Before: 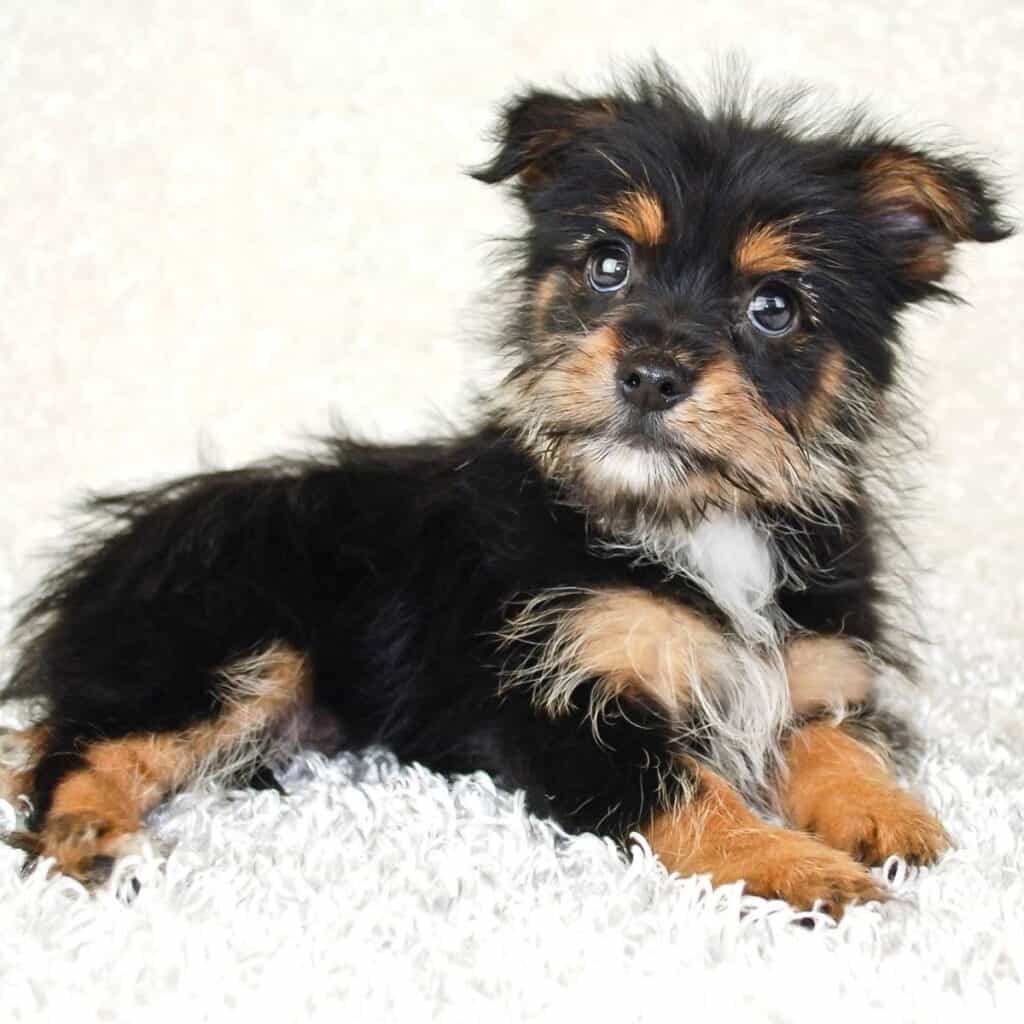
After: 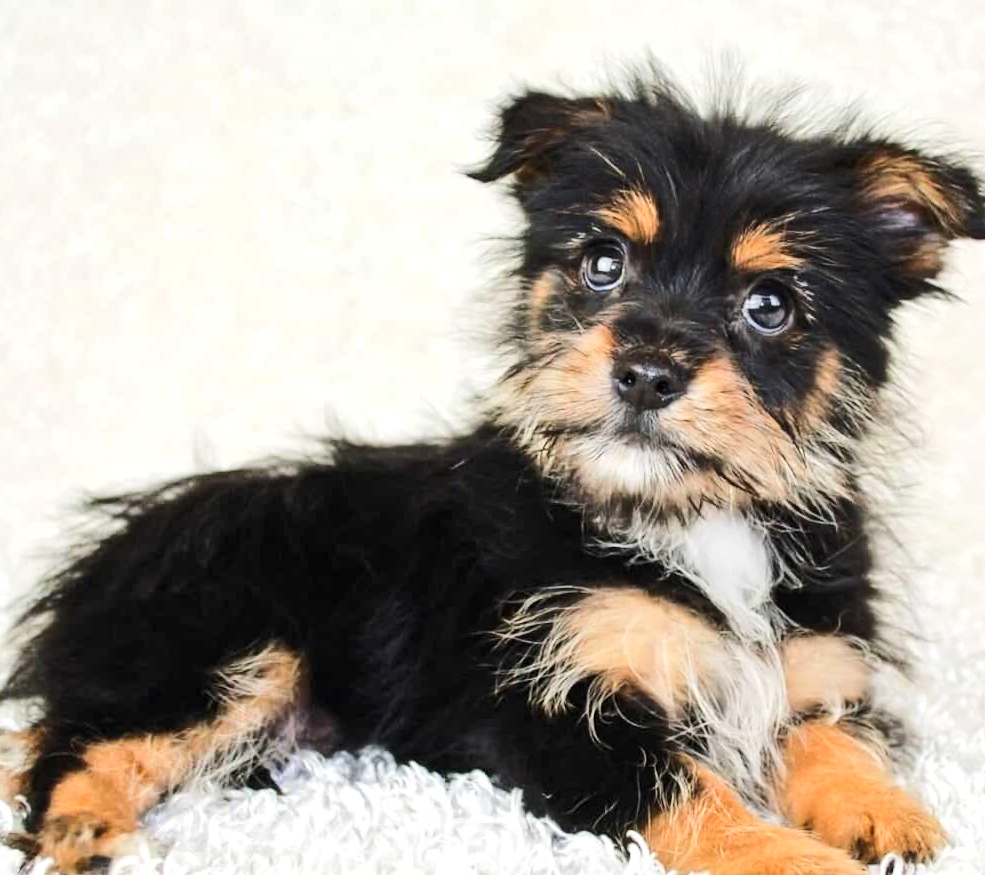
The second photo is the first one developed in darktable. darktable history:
crop and rotate: angle 0.2°, left 0.275%, right 3.127%, bottom 14.18%
rgb curve: curves: ch0 [(0, 0) (0.284, 0.292) (0.505, 0.644) (1, 1)]; ch1 [(0, 0) (0.284, 0.292) (0.505, 0.644) (1, 1)]; ch2 [(0, 0) (0.284, 0.292) (0.505, 0.644) (1, 1)], compensate middle gray true
local contrast: highlights 100%, shadows 100%, detail 120%, midtone range 0.2
